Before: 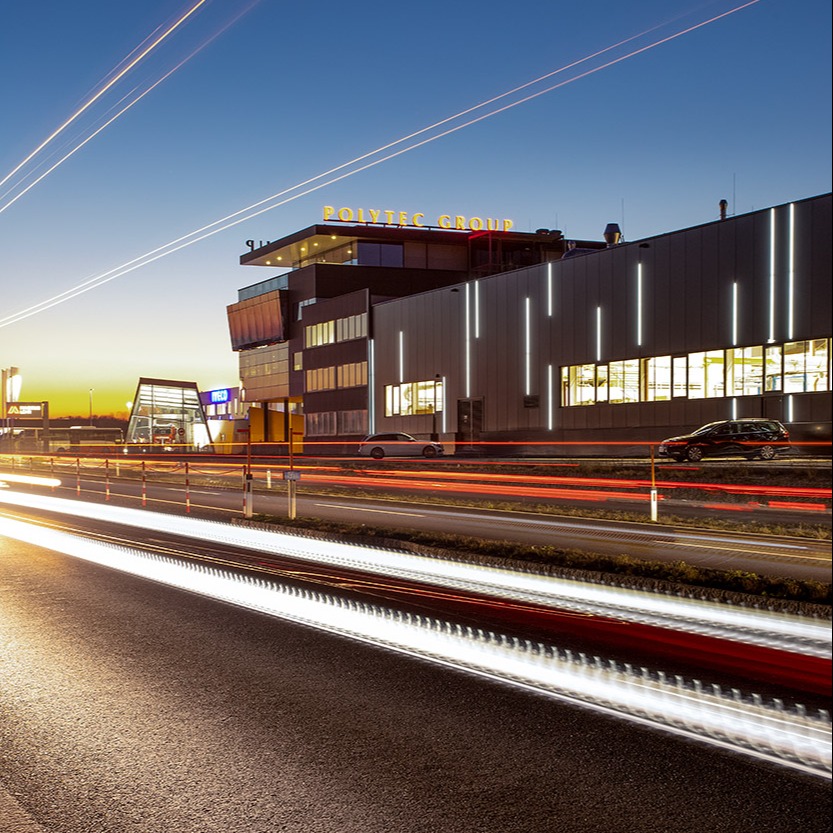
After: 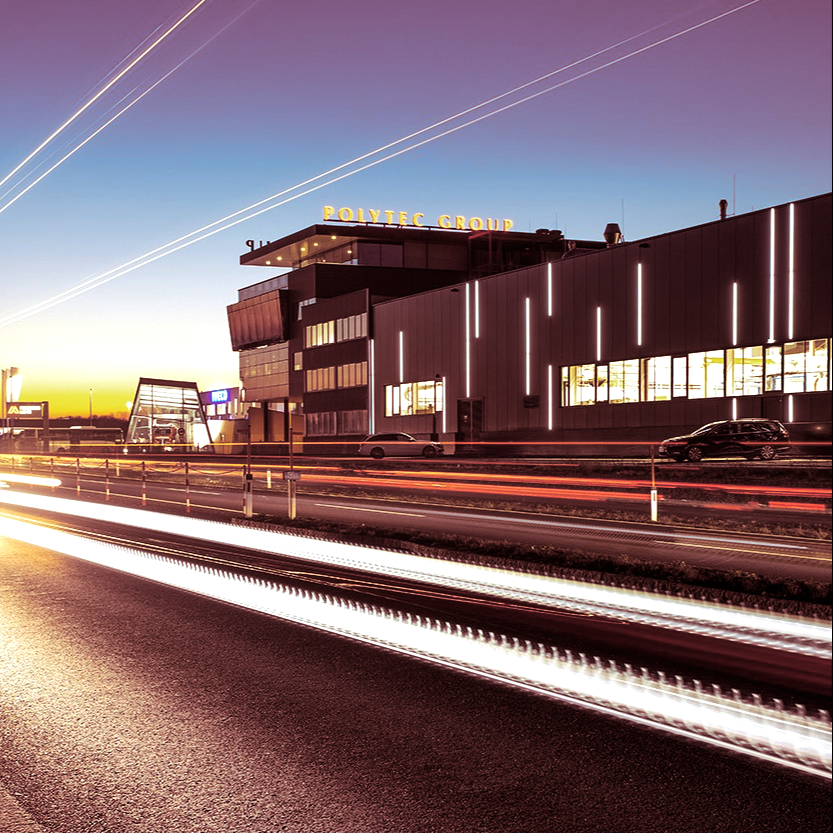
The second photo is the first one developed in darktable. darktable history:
split-toning: highlights › hue 187.2°, highlights › saturation 0.83, balance -68.05, compress 56.43%
tone equalizer: -8 EV -0.417 EV, -7 EV -0.389 EV, -6 EV -0.333 EV, -5 EV -0.222 EV, -3 EV 0.222 EV, -2 EV 0.333 EV, -1 EV 0.389 EV, +0 EV 0.417 EV, edges refinement/feathering 500, mask exposure compensation -1.57 EV, preserve details no
